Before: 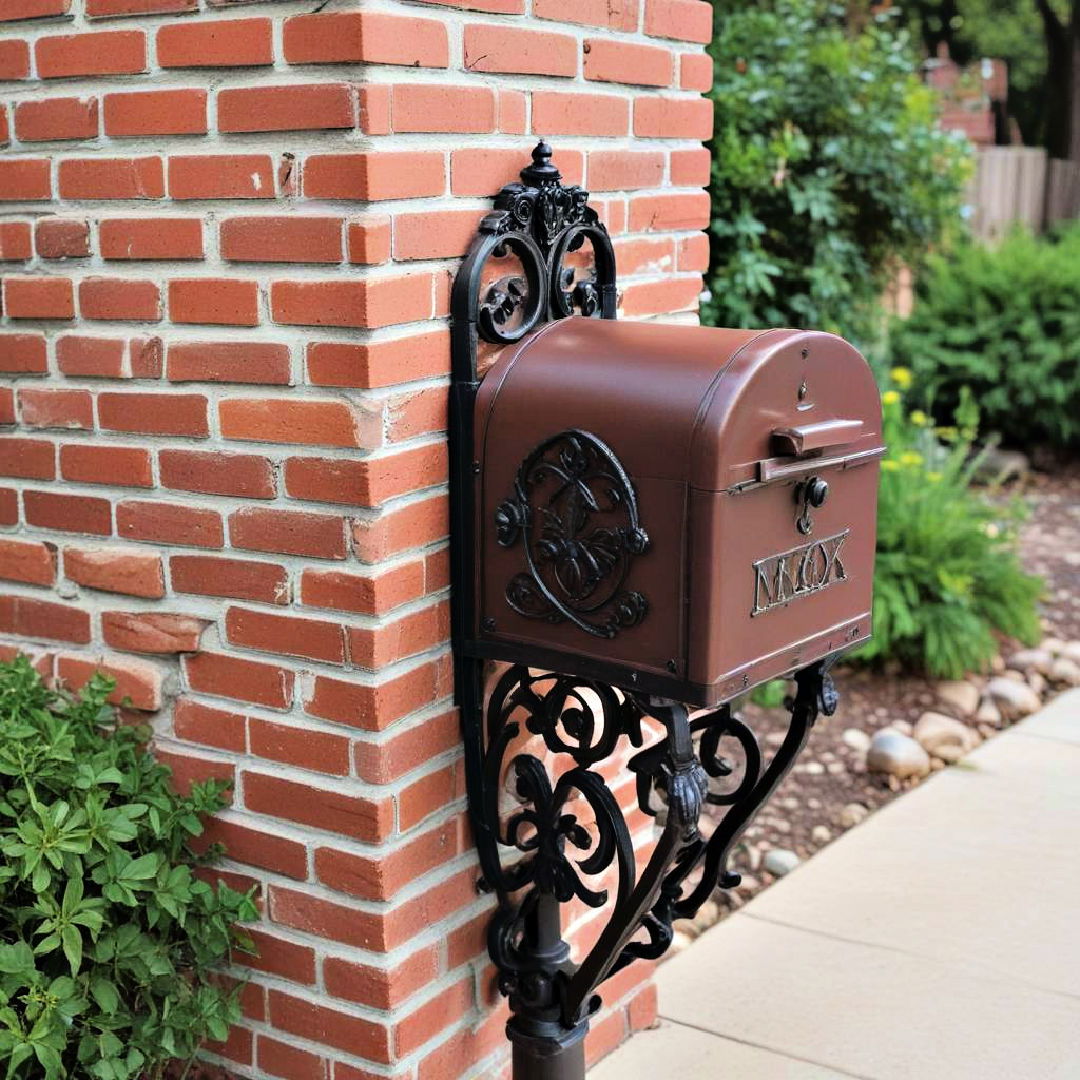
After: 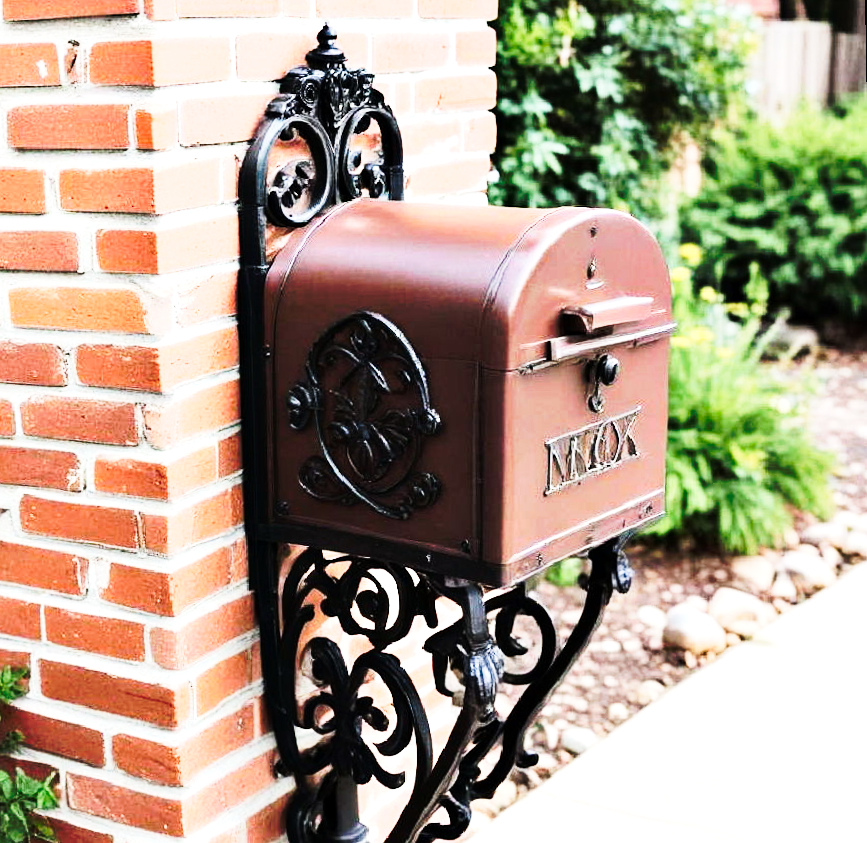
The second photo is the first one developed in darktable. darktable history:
crop: left 19.159%, top 9.58%, bottom 9.58%
tone curve: curves: ch0 [(0, 0) (0.003, 0.003) (0.011, 0.013) (0.025, 0.029) (0.044, 0.052) (0.069, 0.082) (0.1, 0.118) (0.136, 0.161) (0.177, 0.21) (0.224, 0.27) (0.277, 0.38) (0.335, 0.49) (0.399, 0.594) (0.468, 0.692) (0.543, 0.794) (0.623, 0.857) (0.709, 0.919) (0.801, 0.955) (0.898, 0.978) (1, 1)], preserve colors none
rotate and perspective: rotation -1°, crop left 0.011, crop right 0.989, crop top 0.025, crop bottom 0.975
tone equalizer: -8 EV -0.75 EV, -7 EV -0.7 EV, -6 EV -0.6 EV, -5 EV -0.4 EV, -3 EV 0.4 EV, -2 EV 0.6 EV, -1 EV 0.7 EV, +0 EV 0.75 EV, edges refinement/feathering 500, mask exposure compensation -1.57 EV, preserve details no
